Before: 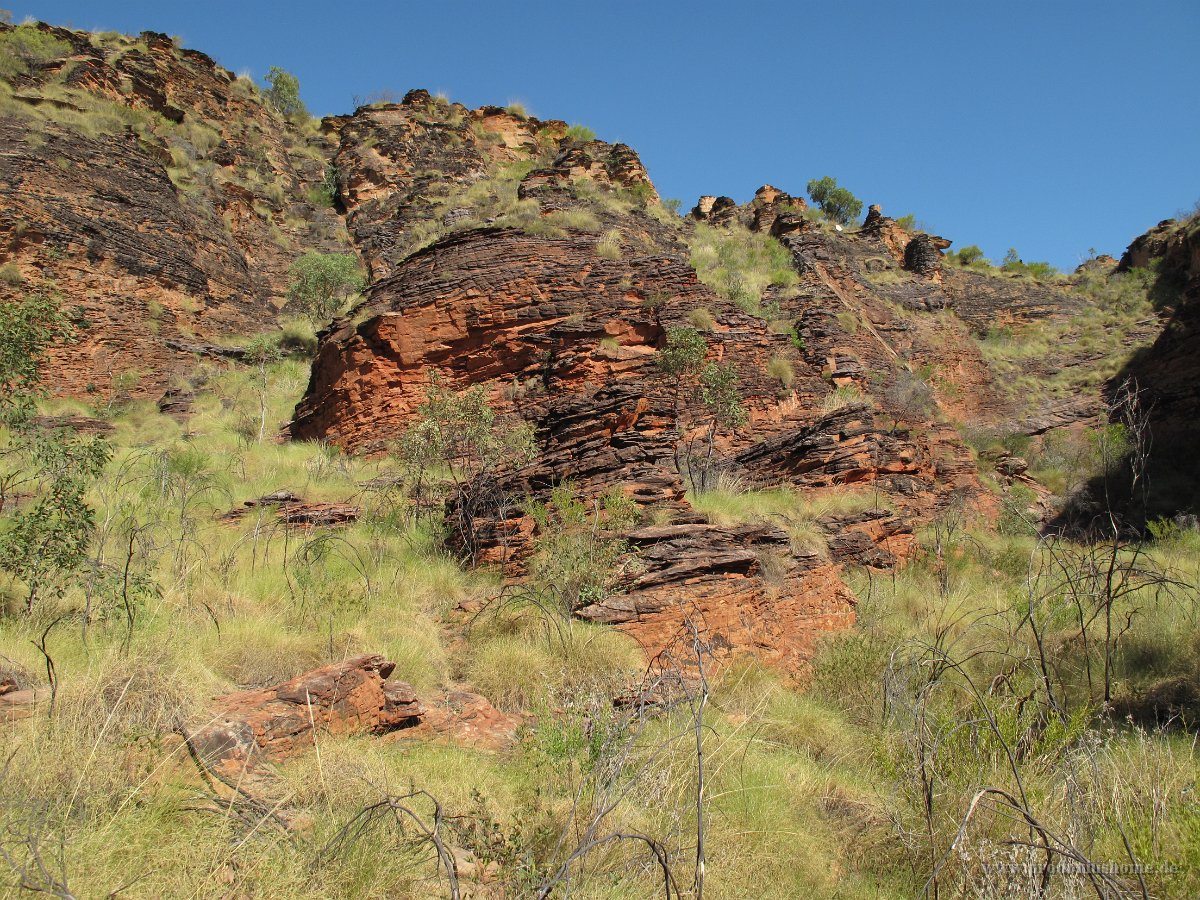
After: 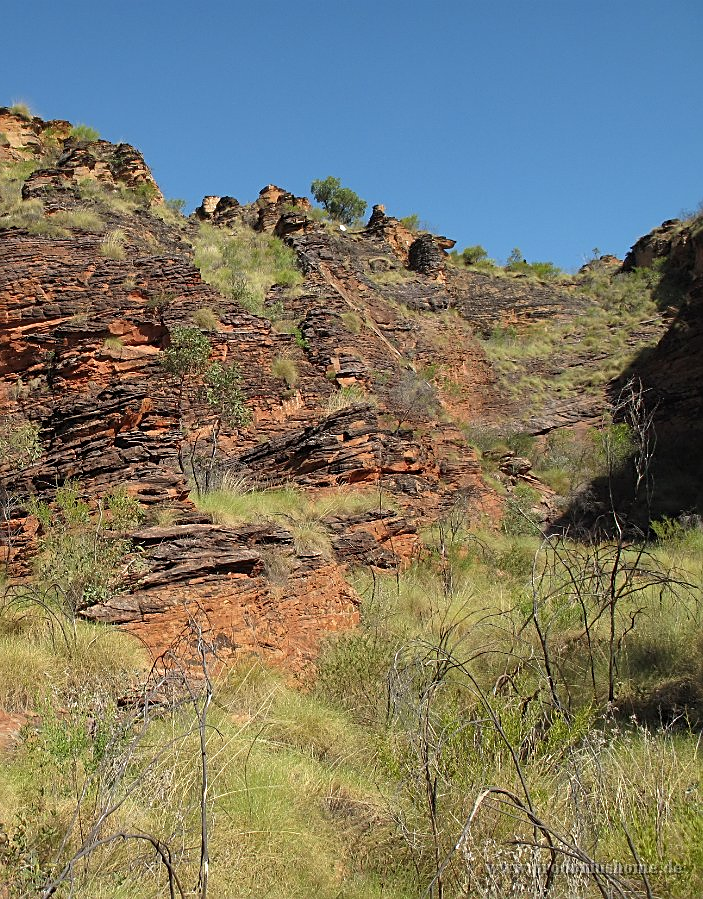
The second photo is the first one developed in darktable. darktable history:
sharpen: on, module defaults
white balance: emerald 1
crop: left 41.402%
